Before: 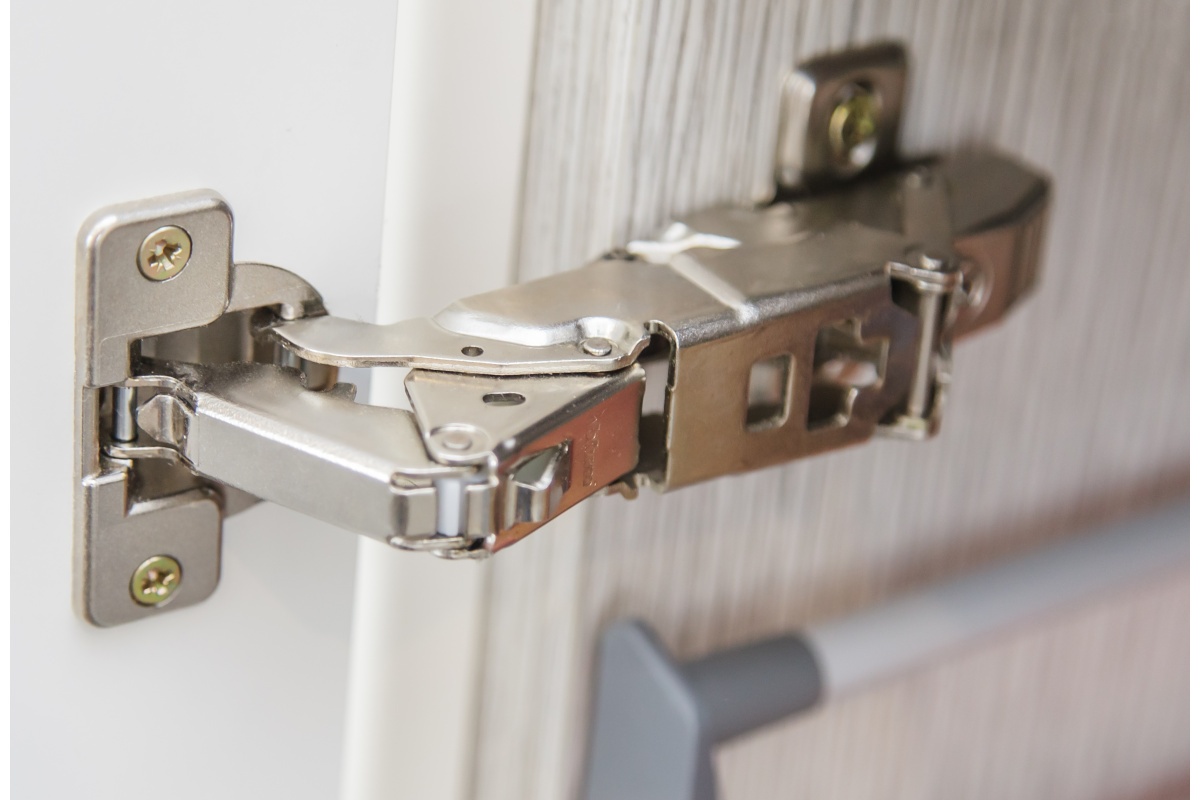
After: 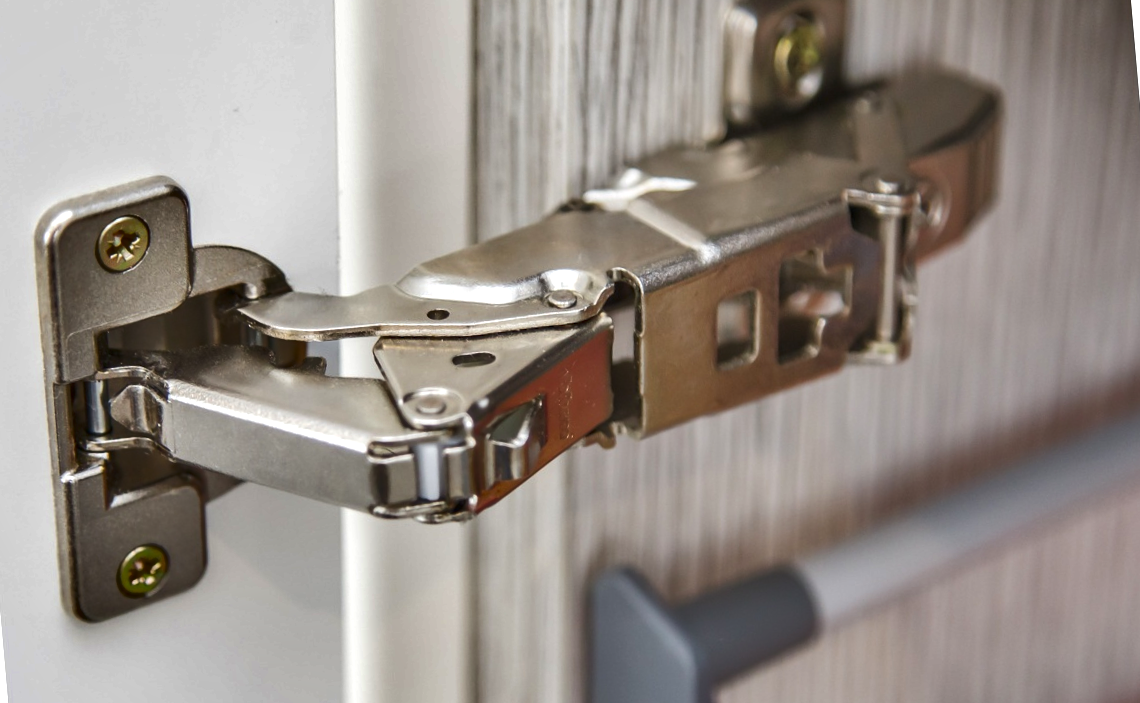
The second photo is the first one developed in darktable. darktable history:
local contrast: highlights 100%, shadows 100%, detail 120%, midtone range 0.2
exposure: black level correction 0, exposure 0.5 EV, compensate highlight preservation false
shadows and highlights: shadows 80.73, white point adjustment -9.07, highlights -61.46, soften with gaussian
rotate and perspective: rotation -5°, crop left 0.05, crop right 0.952, crop top 0.11, crop bottom 0.89
